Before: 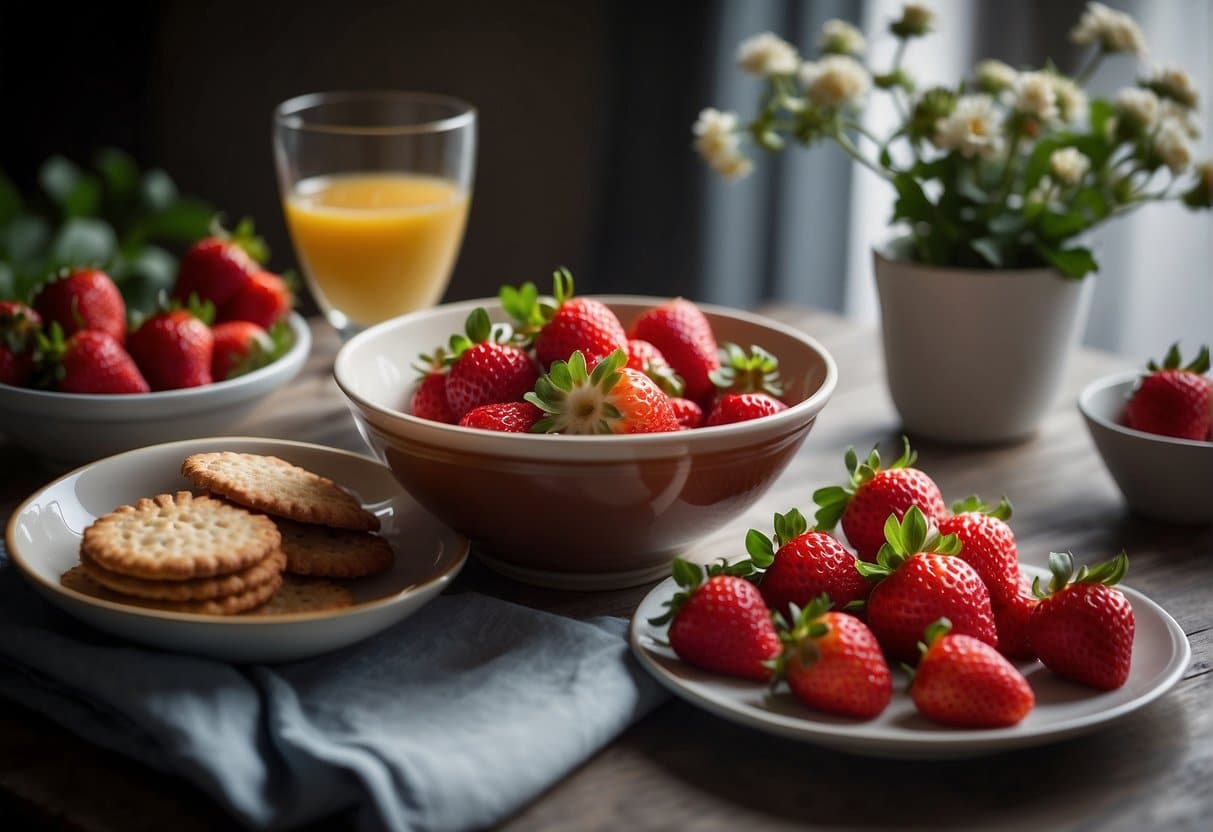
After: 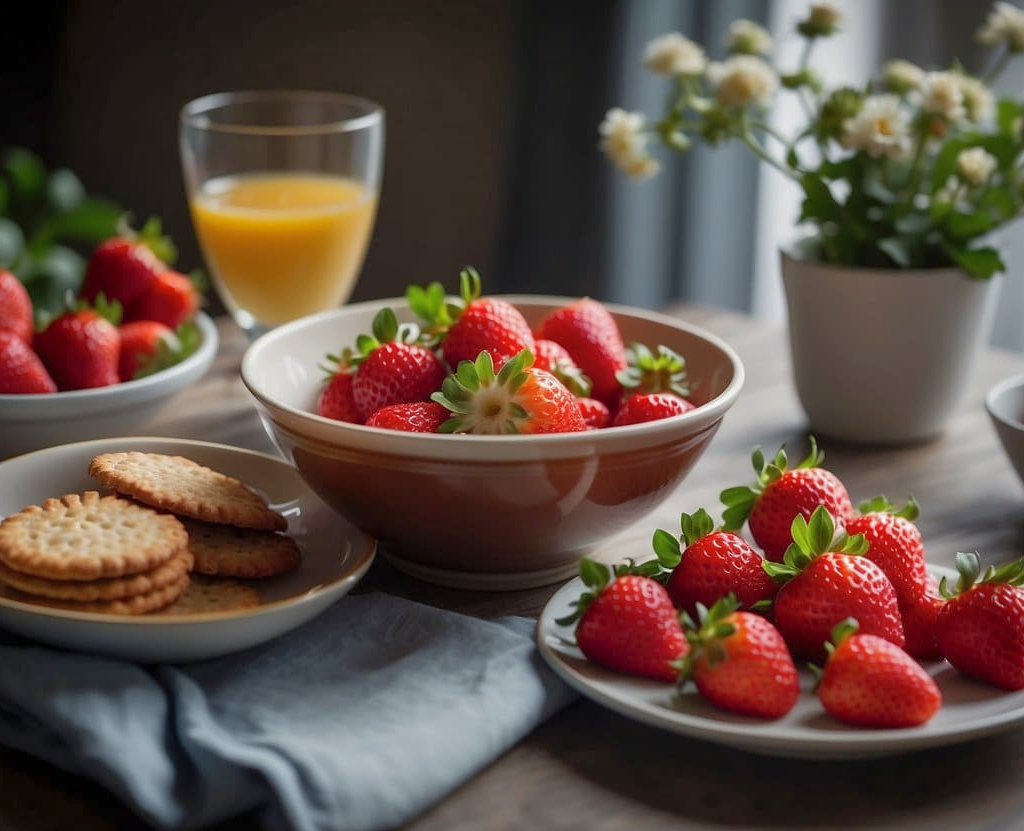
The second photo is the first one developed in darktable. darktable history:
crop: left 7.718%, right 7.849%
shadows and highlights: on, module defaults
